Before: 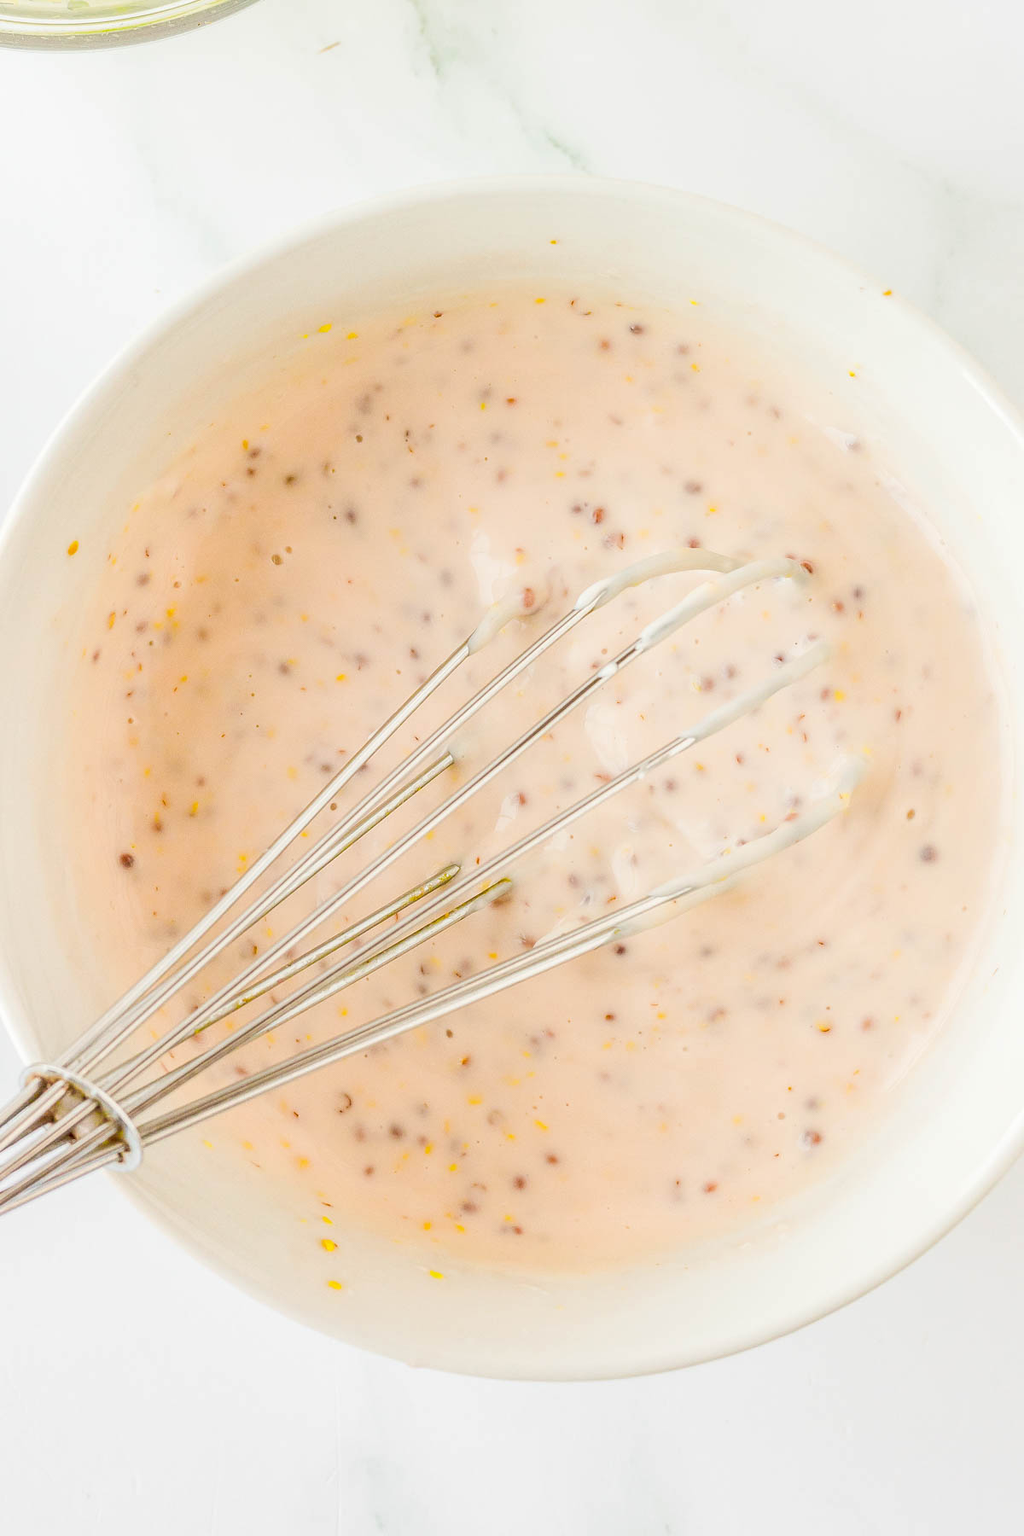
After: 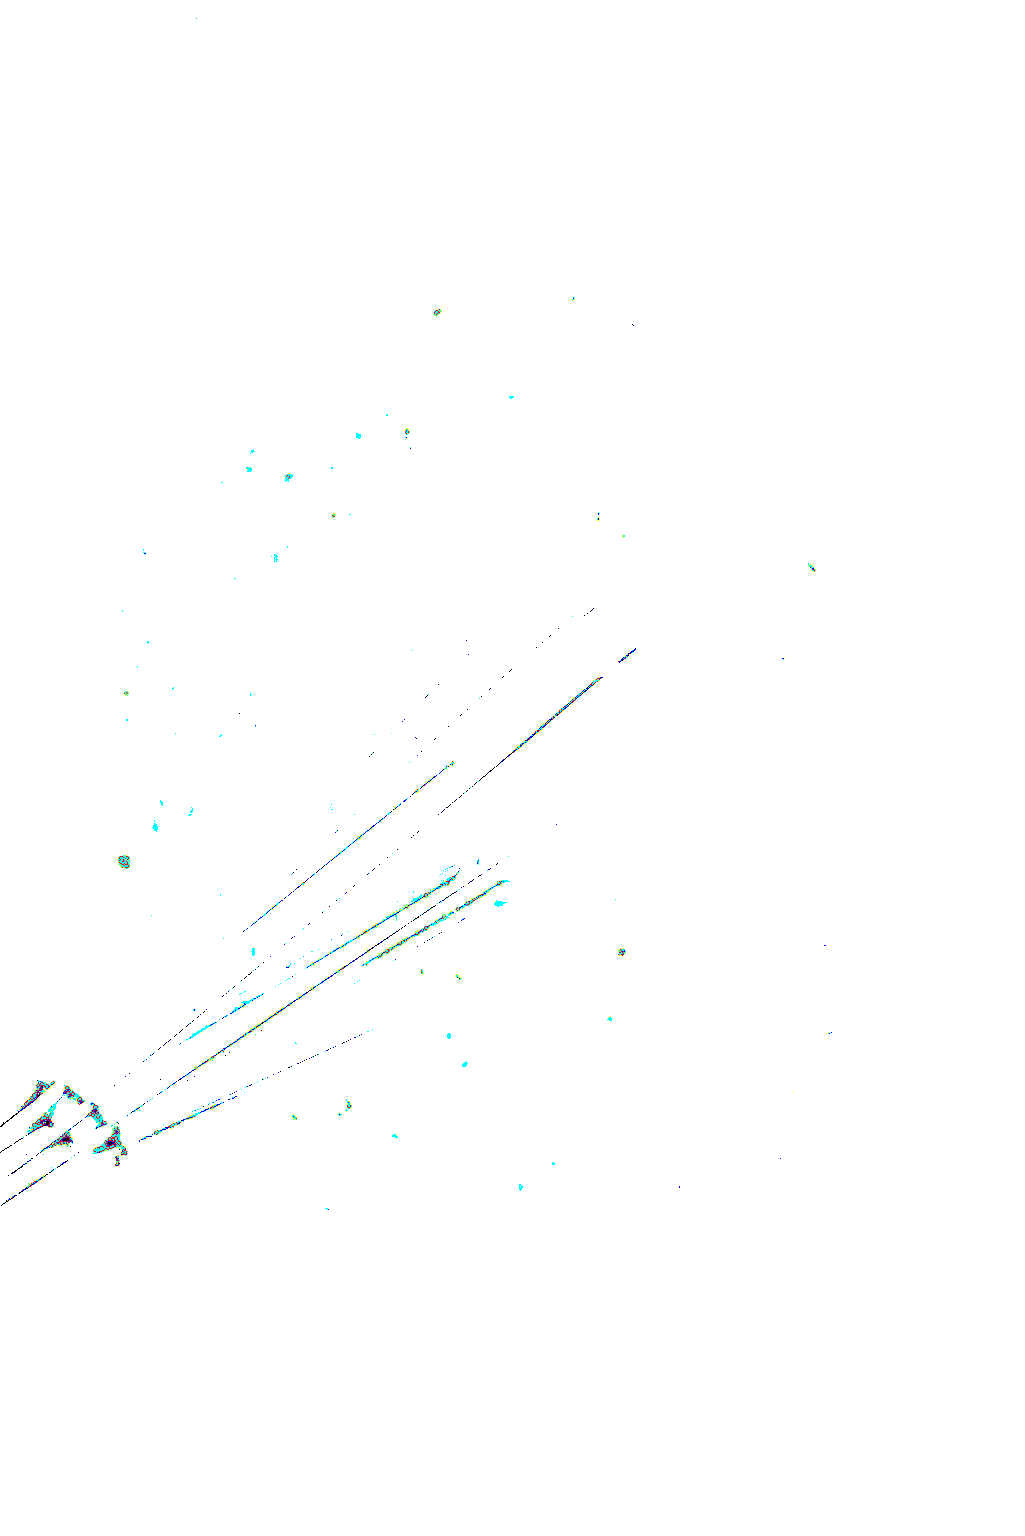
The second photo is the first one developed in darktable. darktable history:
crop: left 0.434%, top 0.485%, right 0.244%, bottom 0.386%
shadows and highlights: shadows 60, highlights -60.23, soften with gaussian
exposure: black level correction 0.1, exposure 3 EV, compensate highlight preservation false
